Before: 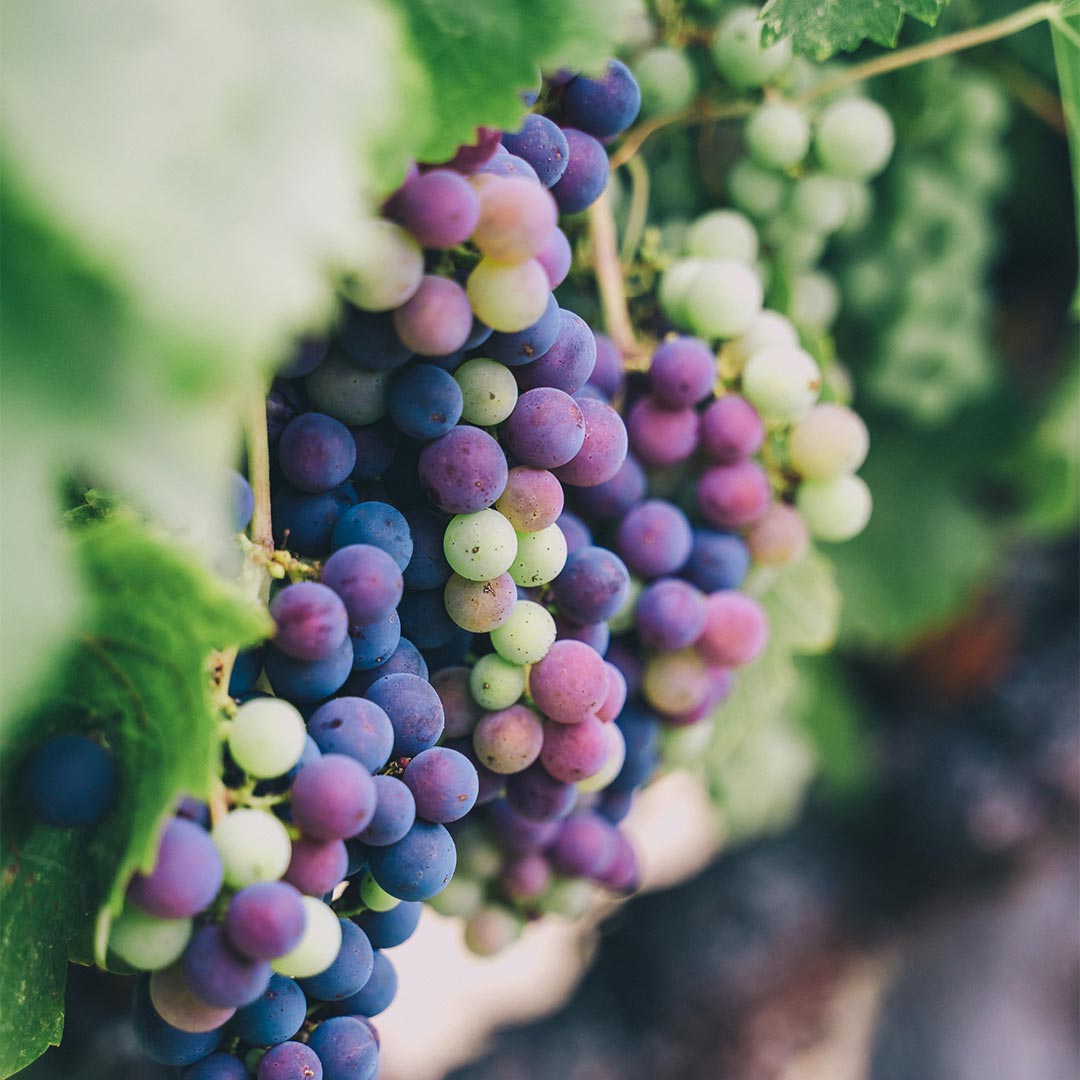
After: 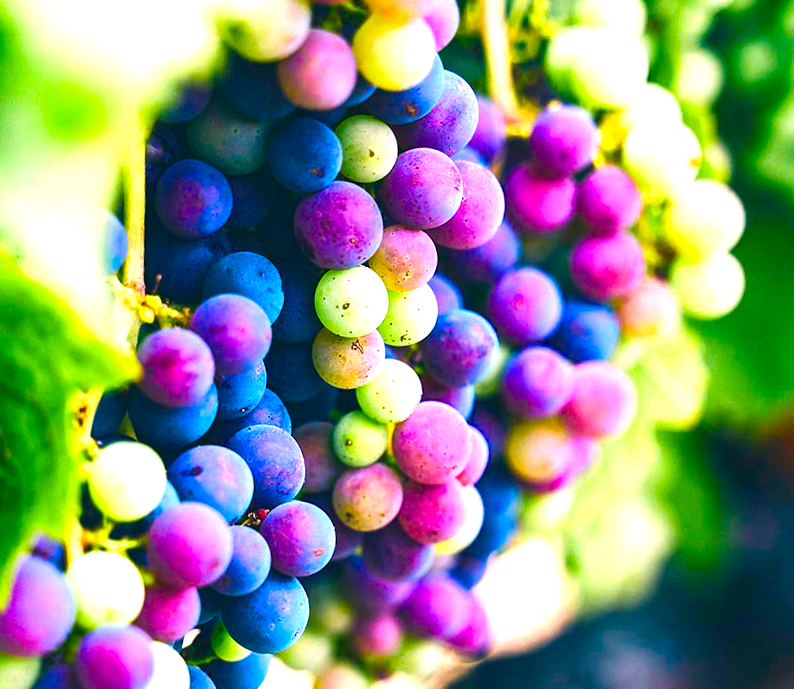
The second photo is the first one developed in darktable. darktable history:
color balance rgb: linear chroma grading › global chroma 25%, perceptual saturation grading › global saturation 40%, perceptual saturation grading › highlights -50%, perceptual saturation grading › shadows 30%, perceptual brilliance grading › global brilliance 25%, global vibrance 60%
tone equalizer: -8 EV -0.417 EV, -7 EV -0.389 EV, -6 EV -0.333 EV, -5 EV -0.222 EV, -3 EV 0.222 EV, -2 EV 0.333 EV, -1 EV 0.389 EV, +0 EV 0.417 EV, edges refinement/feathering 500, mask exposure compensation -1.57 EV, preserve details no
crop and rotate: angle -3.37°, left 9.79%, top 20.73%, right 12.42%, bottom 11.82%
white balance: red 1, blue 1
